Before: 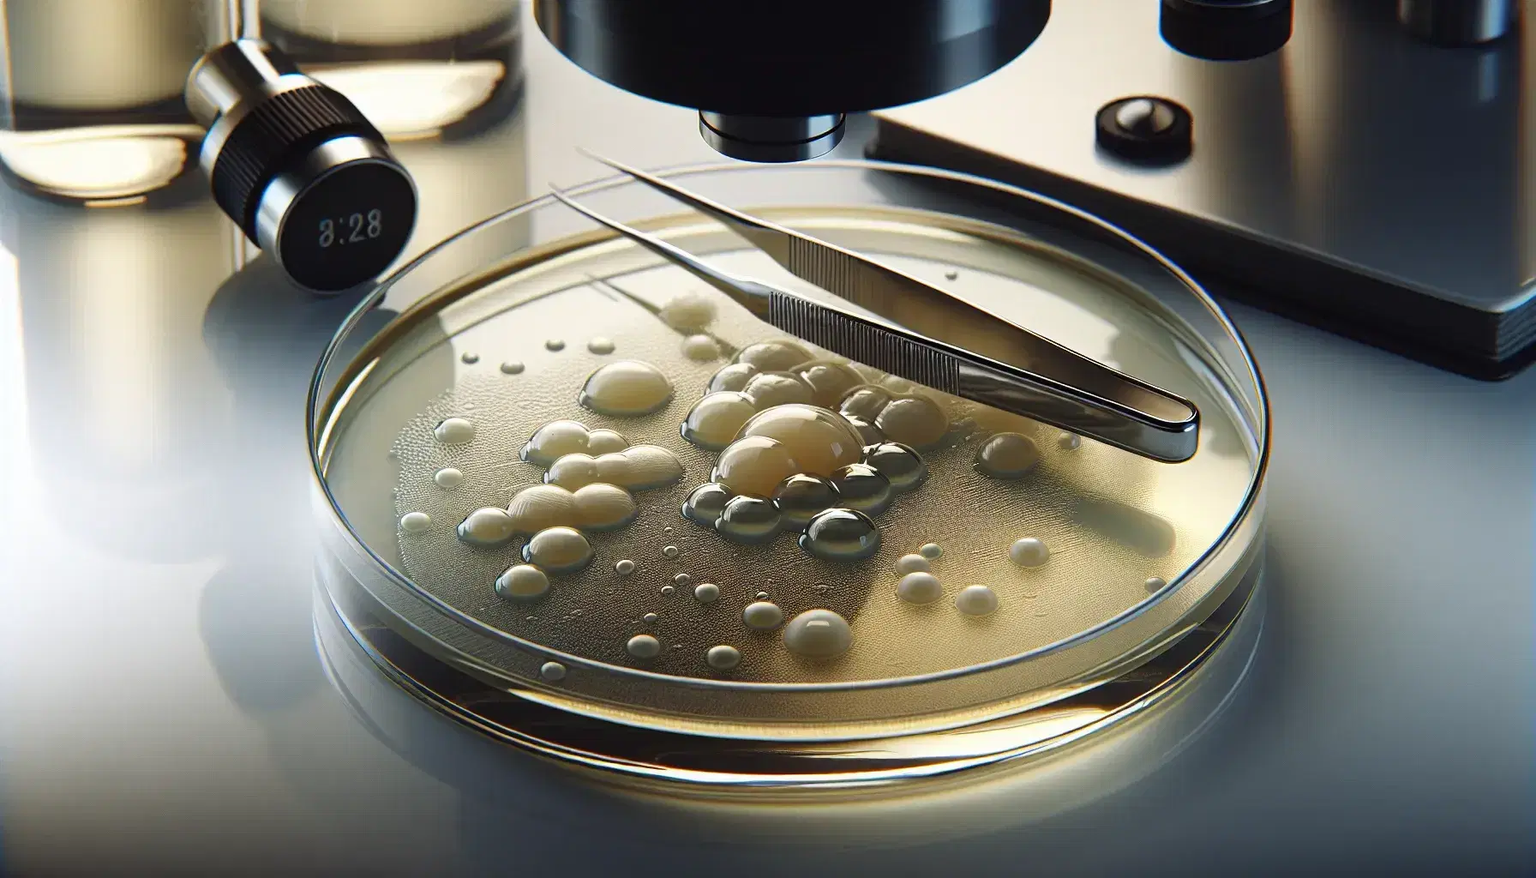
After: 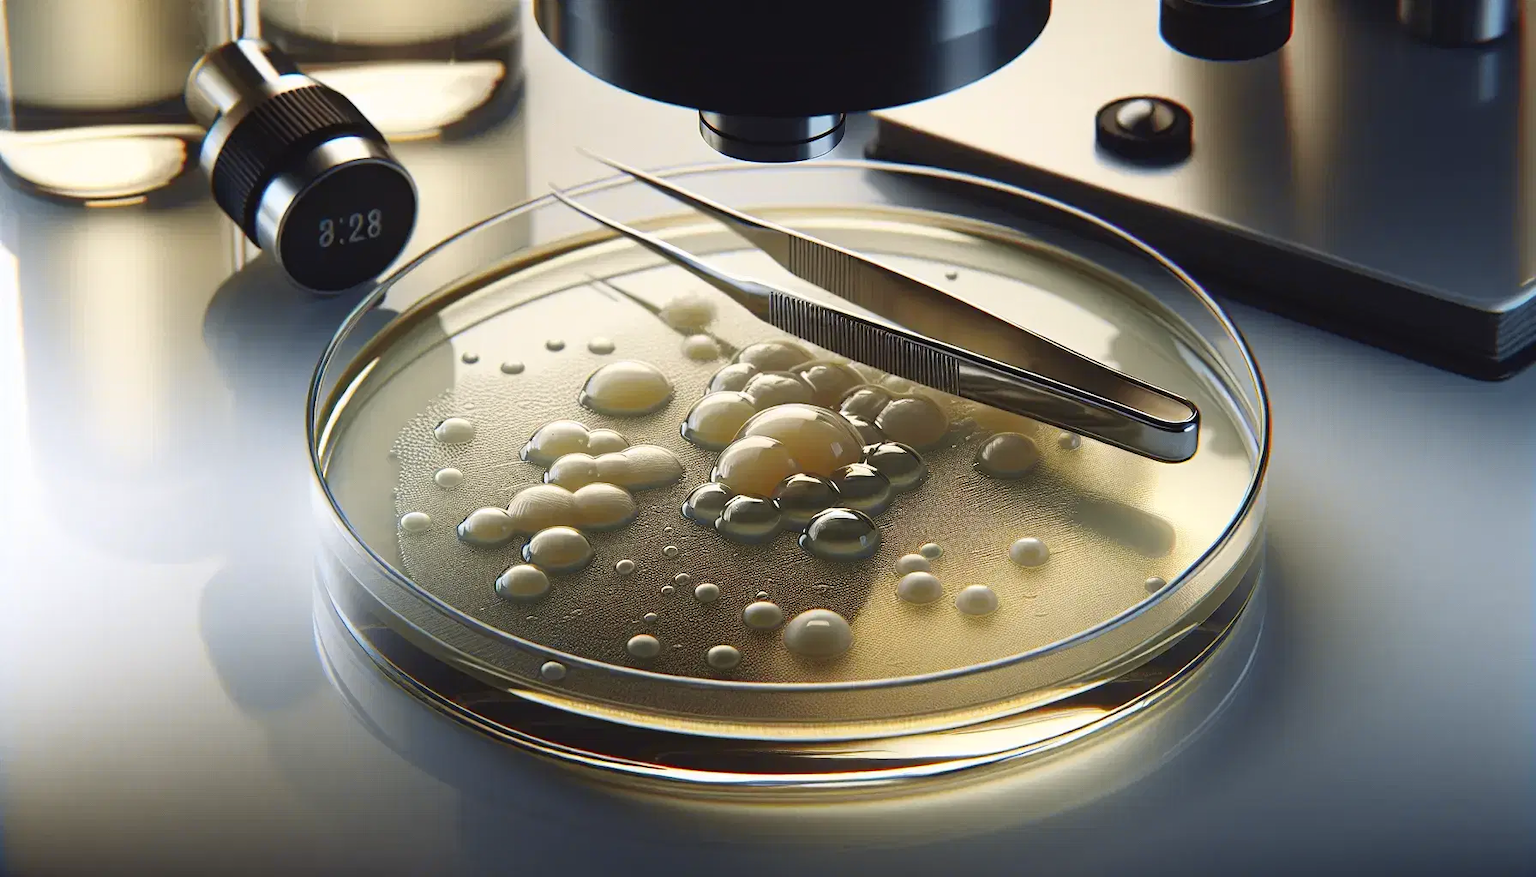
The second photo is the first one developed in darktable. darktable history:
tone curve: curves: ch0 [(0, 0.024) (0.119, 0.146) (0.474, 0.485) (0.718, 0.739) (0.817, 0.839) (1, 0.998)]; ch1 [(0, 0) (0.377, 0.416) (0.439, 0.451) (0.477, 0.485) (0.501, 0.503) (0.538, 0.544) (0.58, 0.613) (0.664, 0.7) (0.783, 0.804) (1, 1)]; ch2 [(0, 0) (0.38, 0.405) (0.463, 0.456) (0.498, 0.497) (0.524, 0.535) (0.578, 0.576) (0.648, 0.665) (1, 1)], color space Lab, independent channels, preserve colors none
